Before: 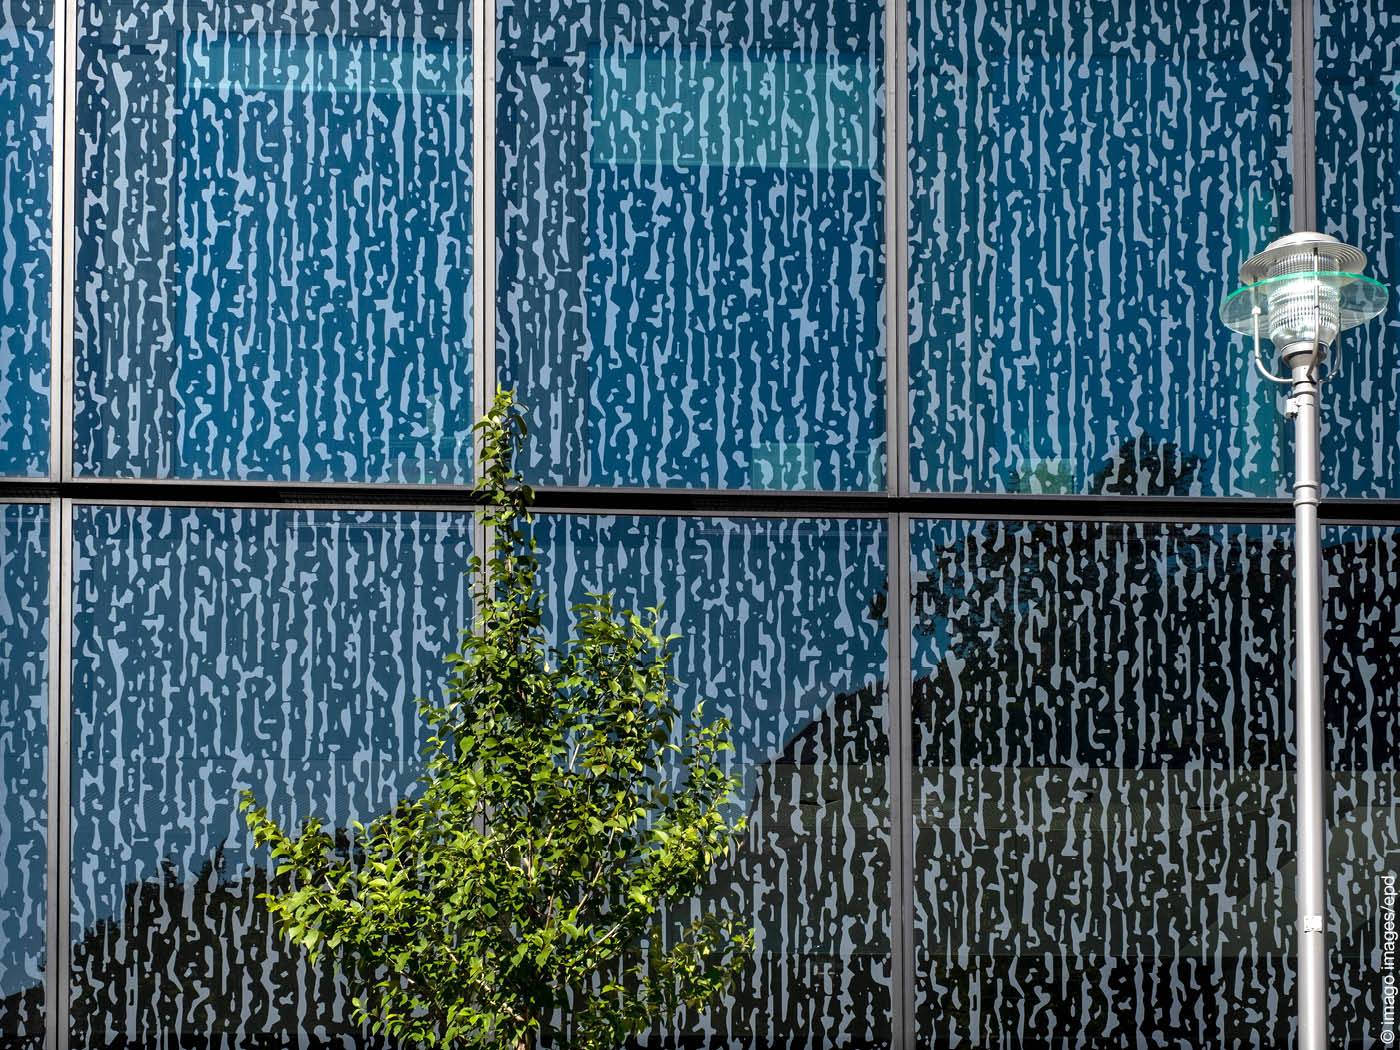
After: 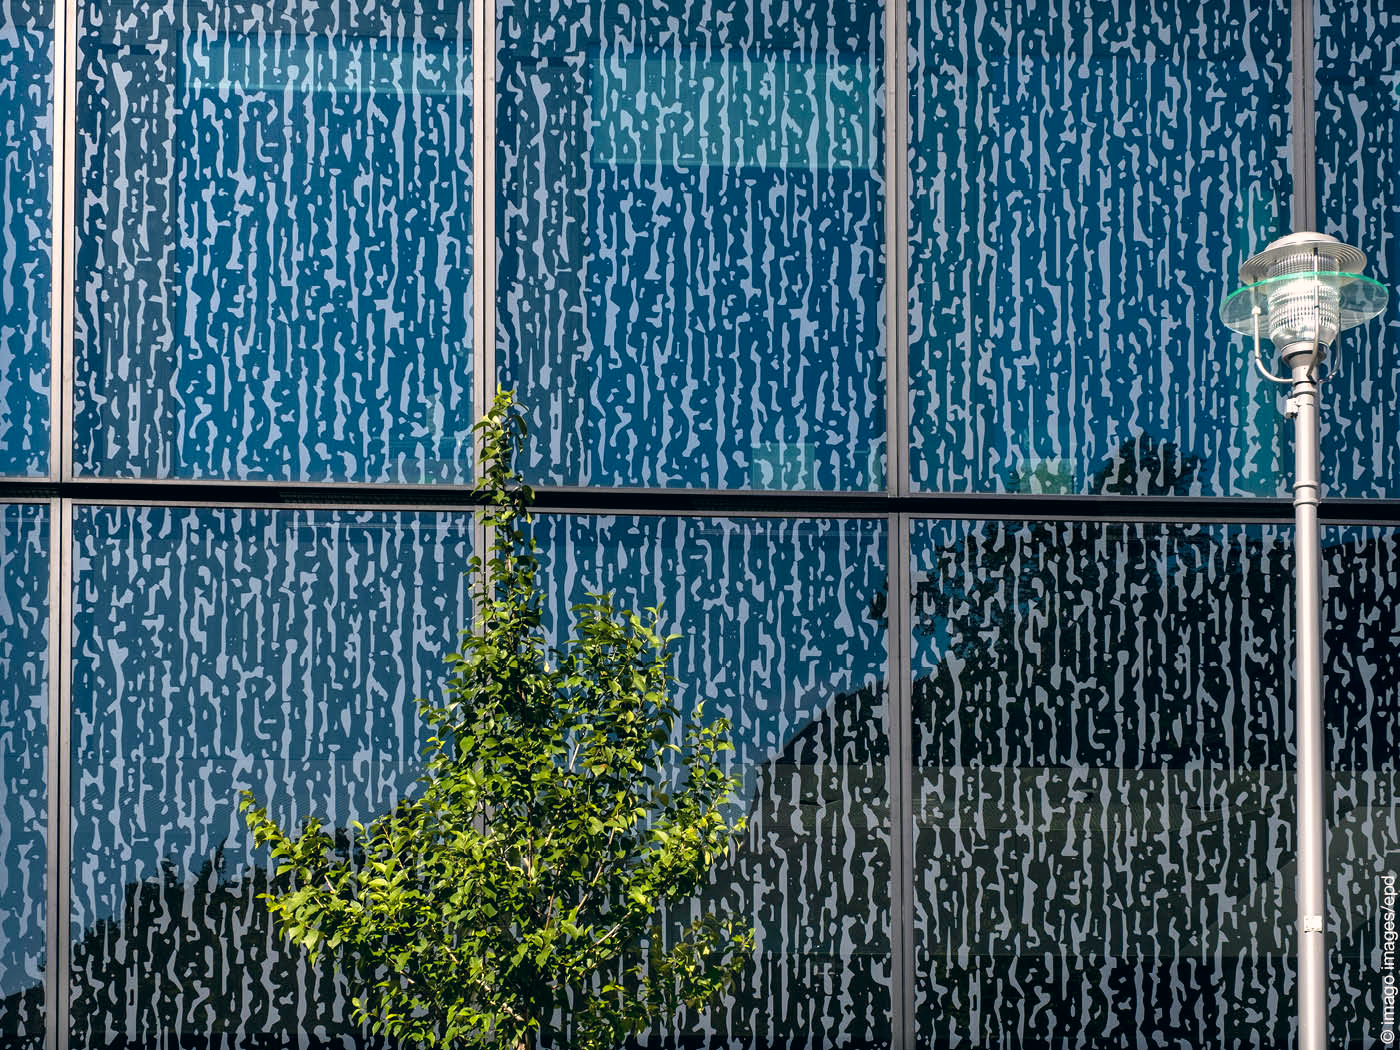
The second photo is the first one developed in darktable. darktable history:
color correction: highlights a* 5.37, highlights b* 5.27, shadows a* -4.59, shadows b* -5.18
